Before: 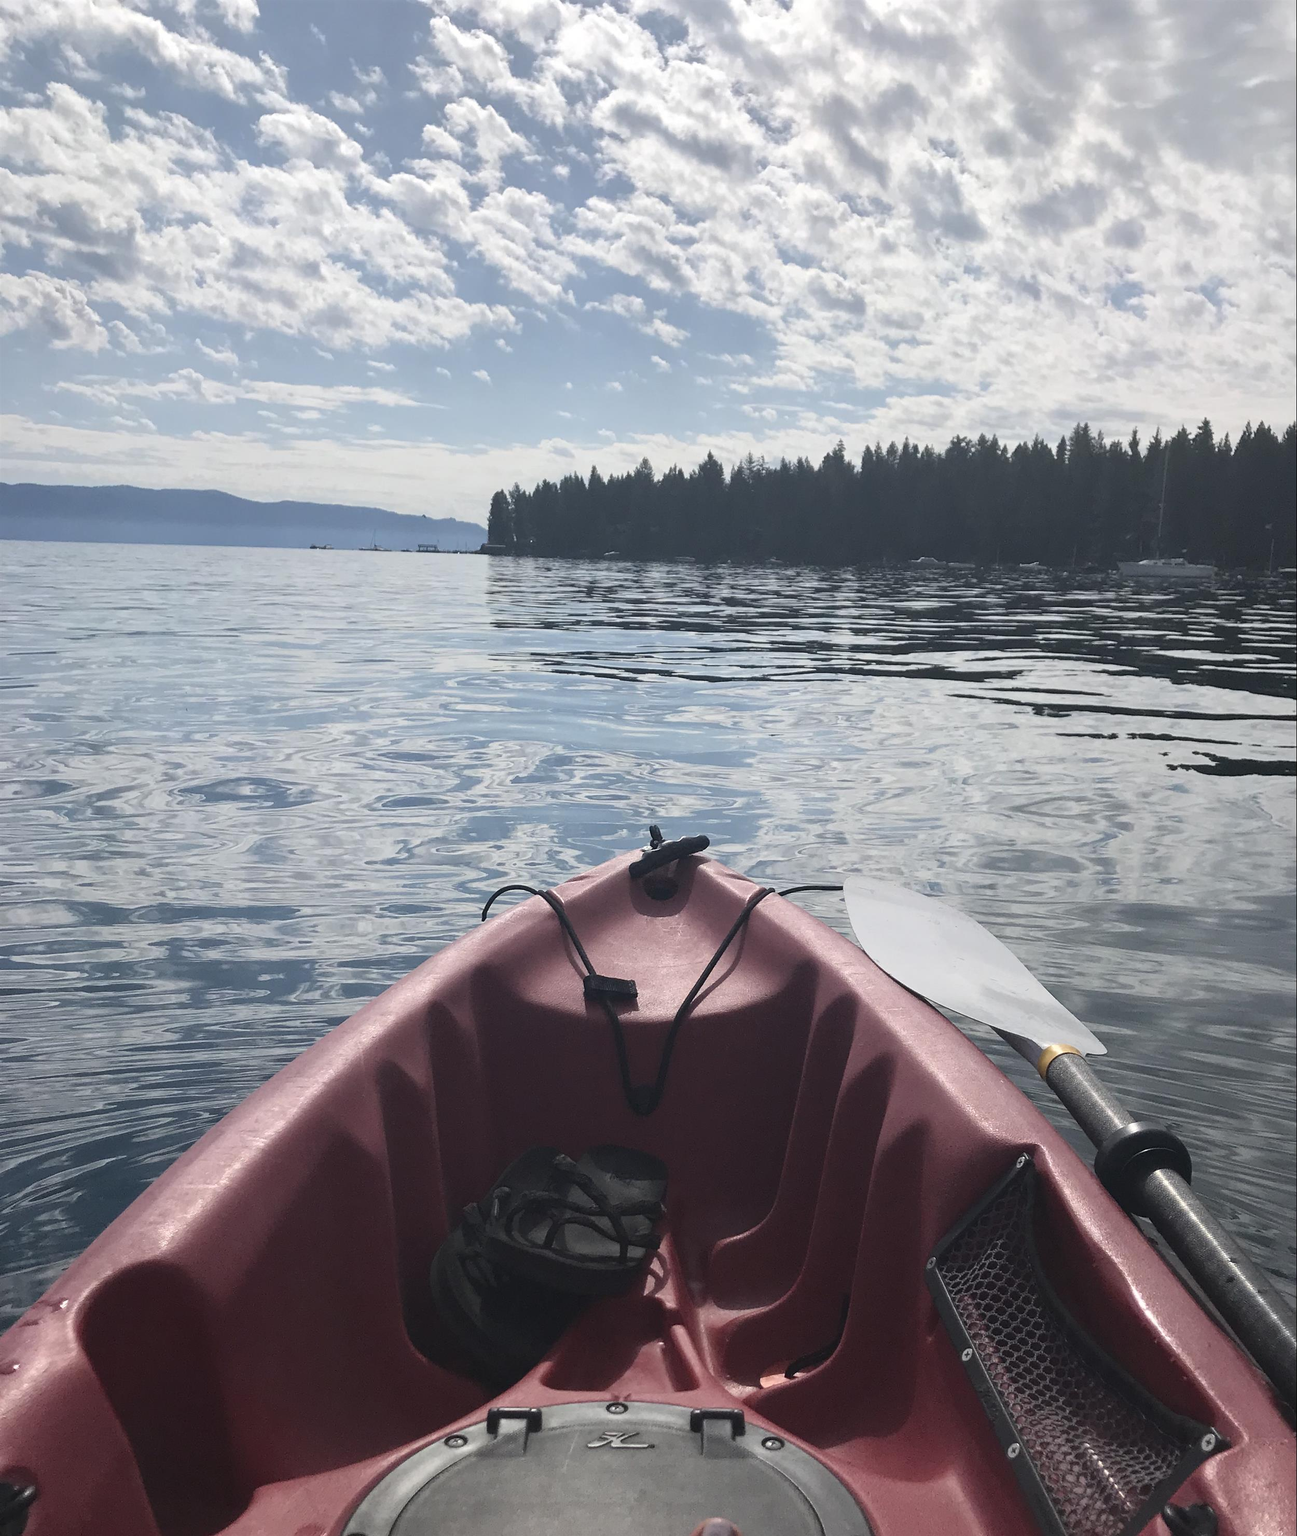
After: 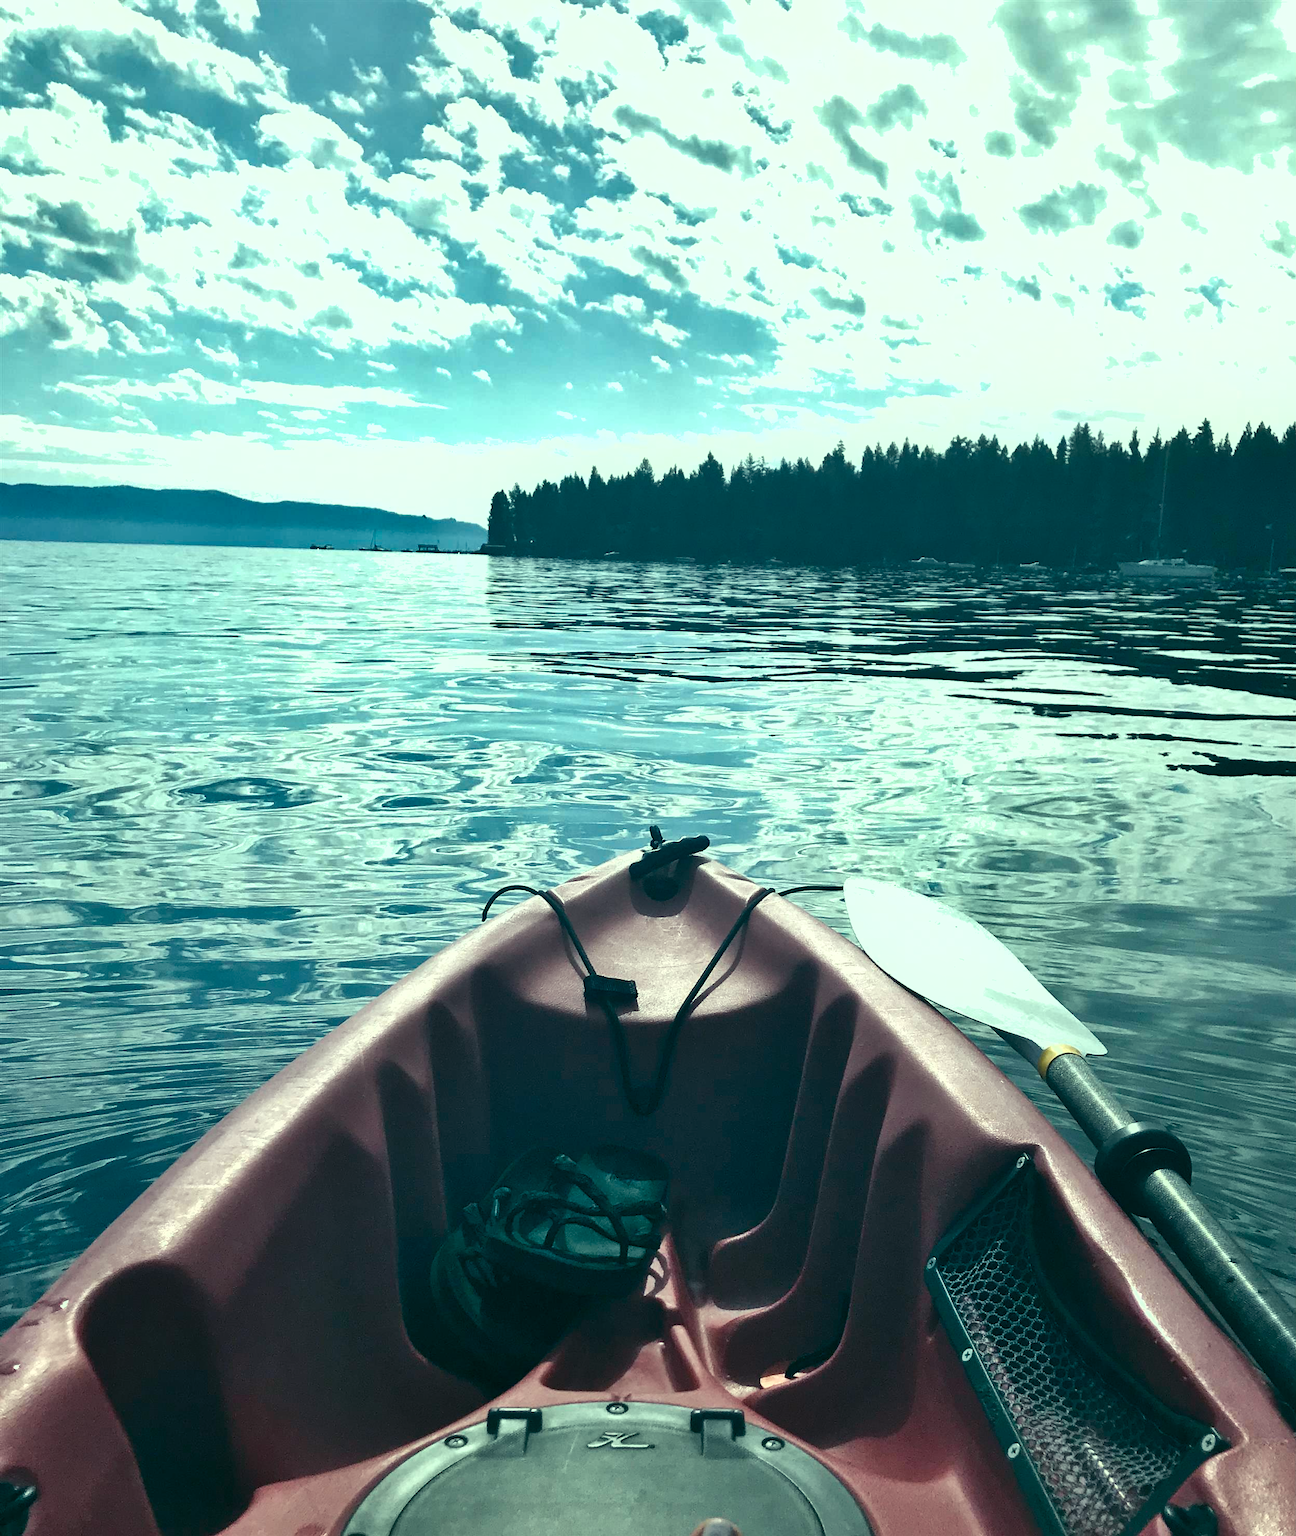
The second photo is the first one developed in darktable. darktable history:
color balance rgb: shadows lift › luminance -7.7%, shadows lift › chroma 2.13%, shadows lift › hue 165.27°, power › luminance -7.77%, power › chroma 1.1%, power › hue 215.88°, highlights gain › luminance 15.15%, highlights gain › chroma 7%, highlights gain › hue 125.57°, global offset › luminance -0.33%, global offset › chroma 0.11%, global offset › hue 165.27°, perceptual saturation grading › global saturation 24.42%, perceptual saturation grading › highlights -24.42%, perceptual saturation grading › mid-tones 24.42%, perceptual saturation grading › shadows 40%, perceptual brilliance grading › global brilliance -5%, perceptual brilliance grading › highlights 24.42%, perceptual brilliance grading › mid-tones 7%, perceptual brilliance grading › shadows -5%
shadows and highlights: low approximation 0.01, soften with gaussian
contrast equalizer: octaves 7, y [[0.6 ×6], [0.55 ×6], [0 ×6], [0 ×6], [0 ×6]], mix -0.3
